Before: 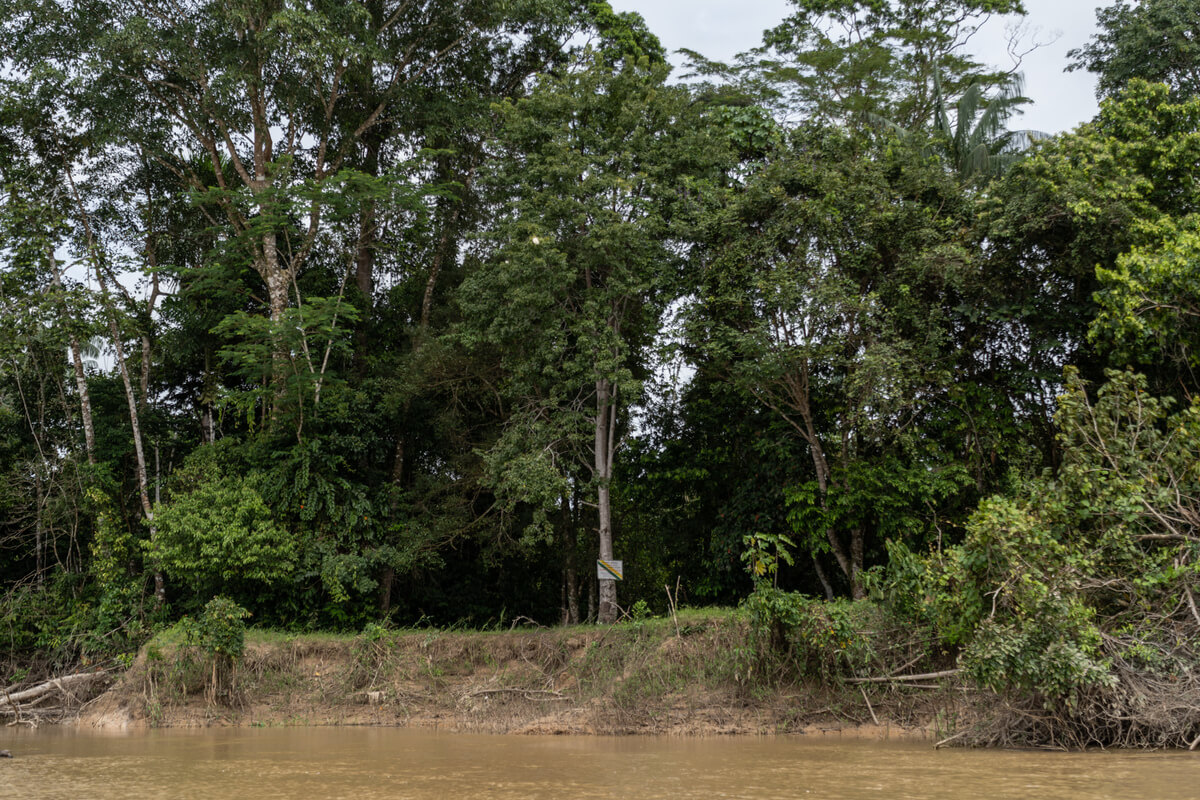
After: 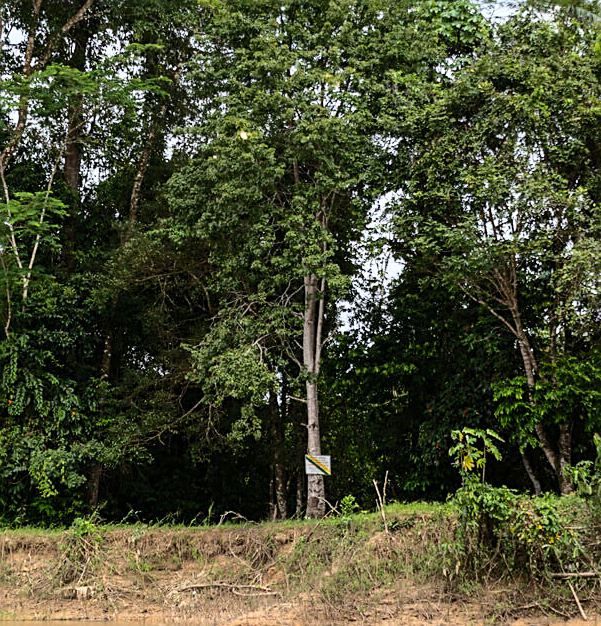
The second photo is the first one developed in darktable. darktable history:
sharpen: on, module defaults
contrast brightness saturation: saturation 0.183
base curve: curves: ch0 [(0, 0) (0.028, 0.03) (0.121, 0.232) (0.46, 0.748) (0.859, 0.968) (1, 1)]
crop and rotate: angle 0.012°, left 24.363%, top 13.162%, right 25.522%, bottom 8.532%
